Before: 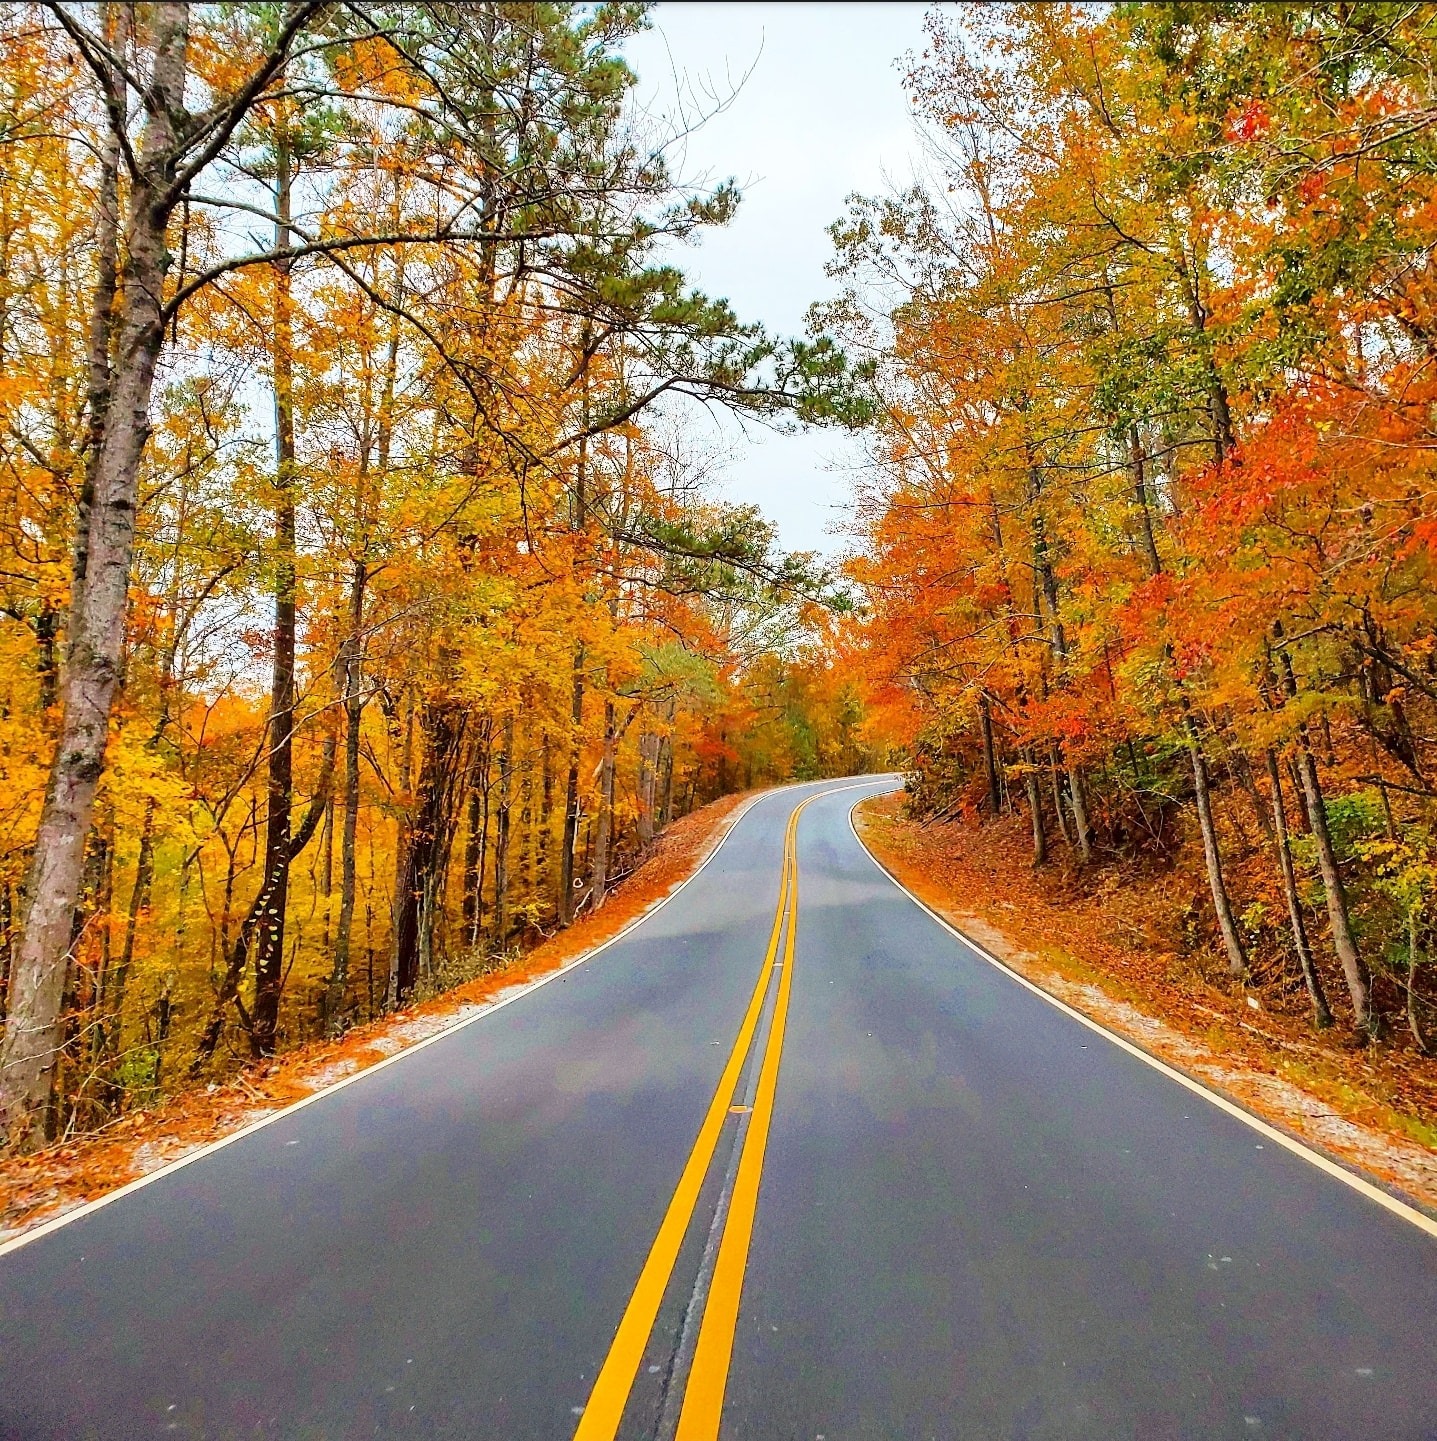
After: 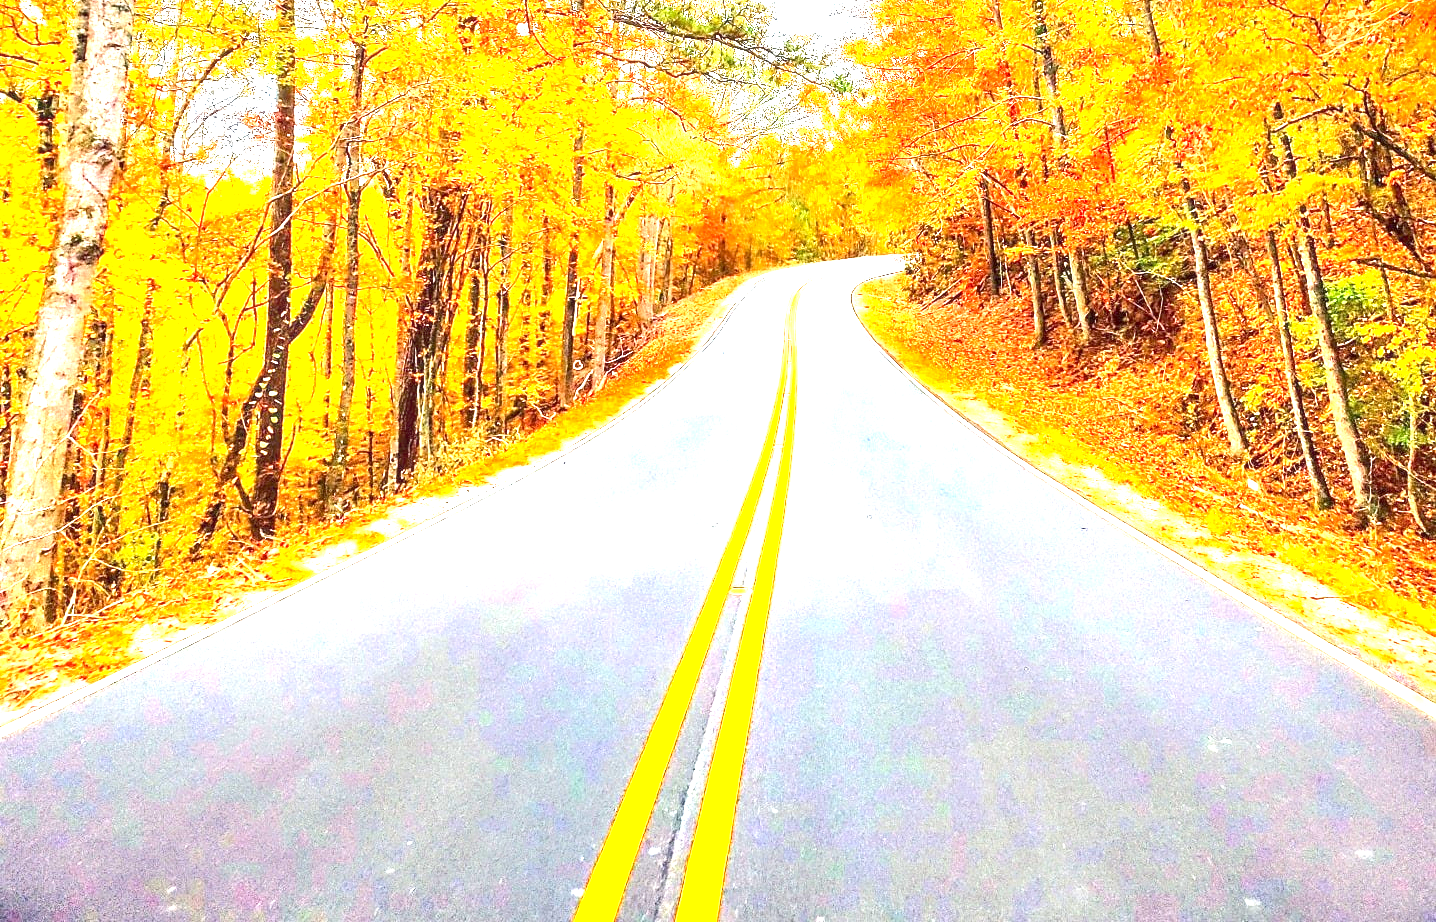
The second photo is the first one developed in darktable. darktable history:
local contrast: on, module defaults
exposure: exposure 2.252 EV, compensate exposure bias true, compensate highlight preservation false
crop and rotate: top 35.994%
contrast brightness saturation: contrast 0.104, brightness 0.037, saturation 0.086
